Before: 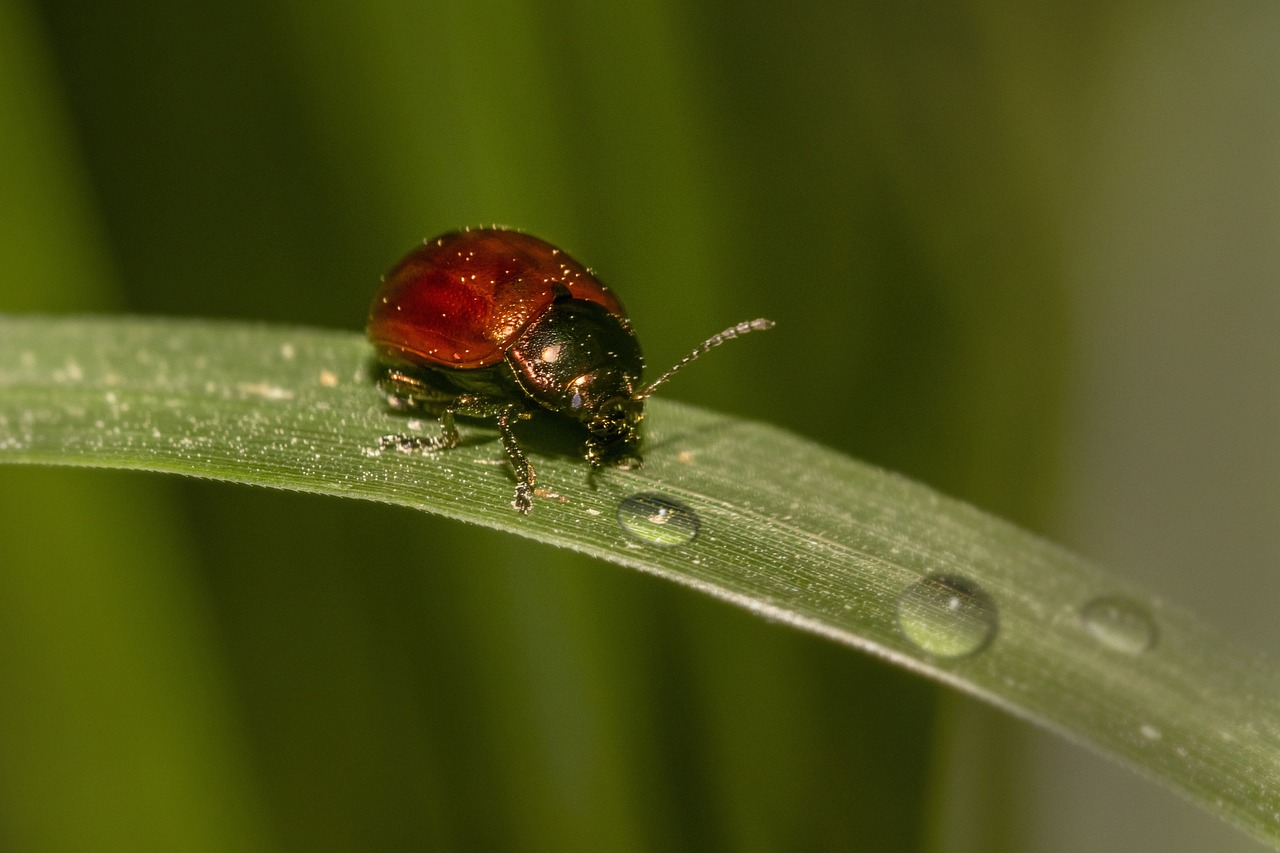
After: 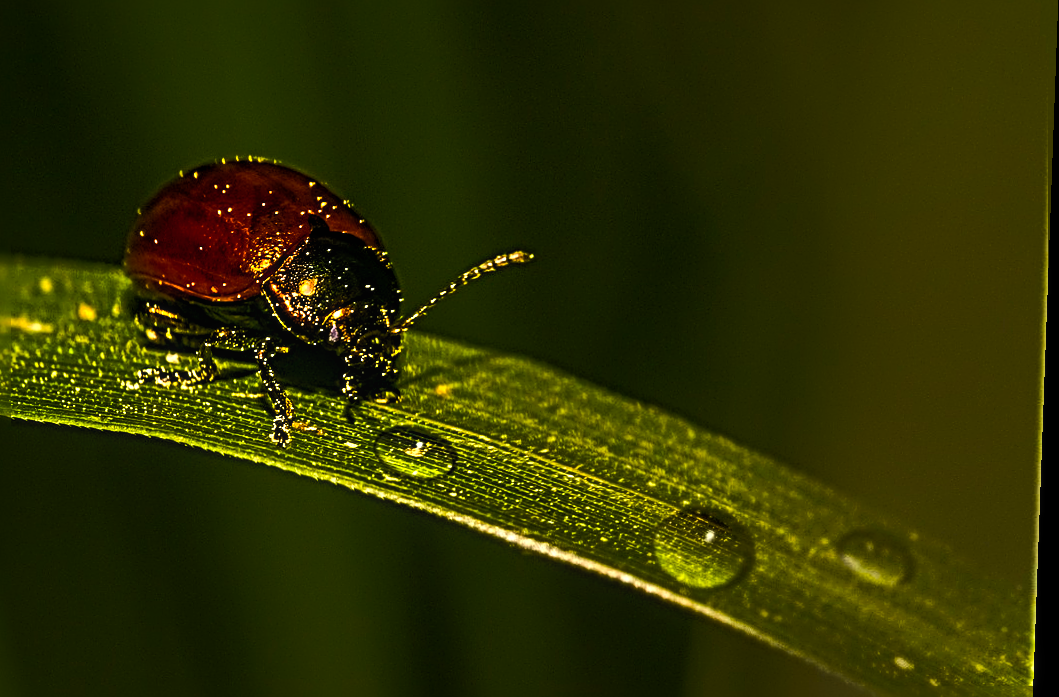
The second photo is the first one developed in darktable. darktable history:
sharpen: radius 4.001, amount 2
crop: left 19.159%, top 9.58%, bottom 9.58%
local contrast: detail 110%
rotate and perspective: lens shift (vertical) 0.048, lens shift (horizontal) -0.024, automatic cropping off
color balance rgb: linear chroma grading › global chroma 40.15%, perceptual saturation grading › global saturation 60.58%, perceptual saturation grading › highlights 20.44%, perceptual saturation grading › shadows -50.36%, perceptual brilliance grading › highlights 2.19%, perceptual brilliance grading › mid-tones -50.36%, perceptual brilliance grading › shadows -50.36%
